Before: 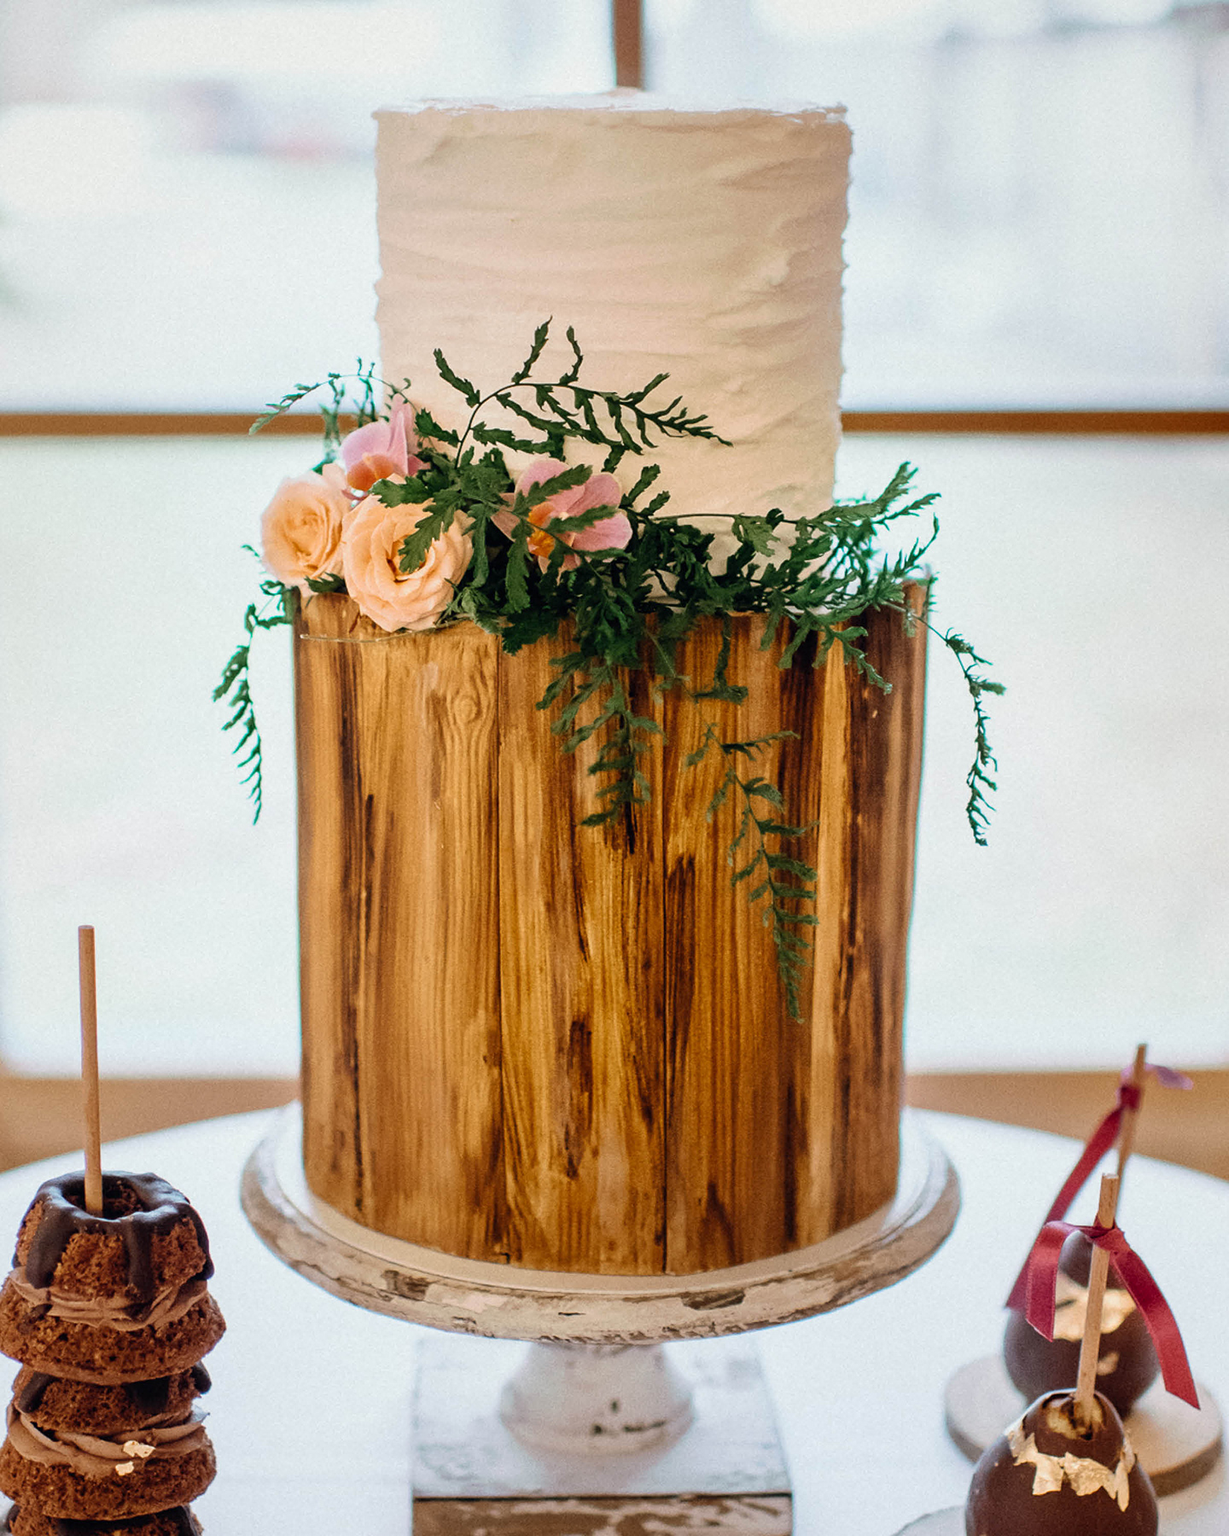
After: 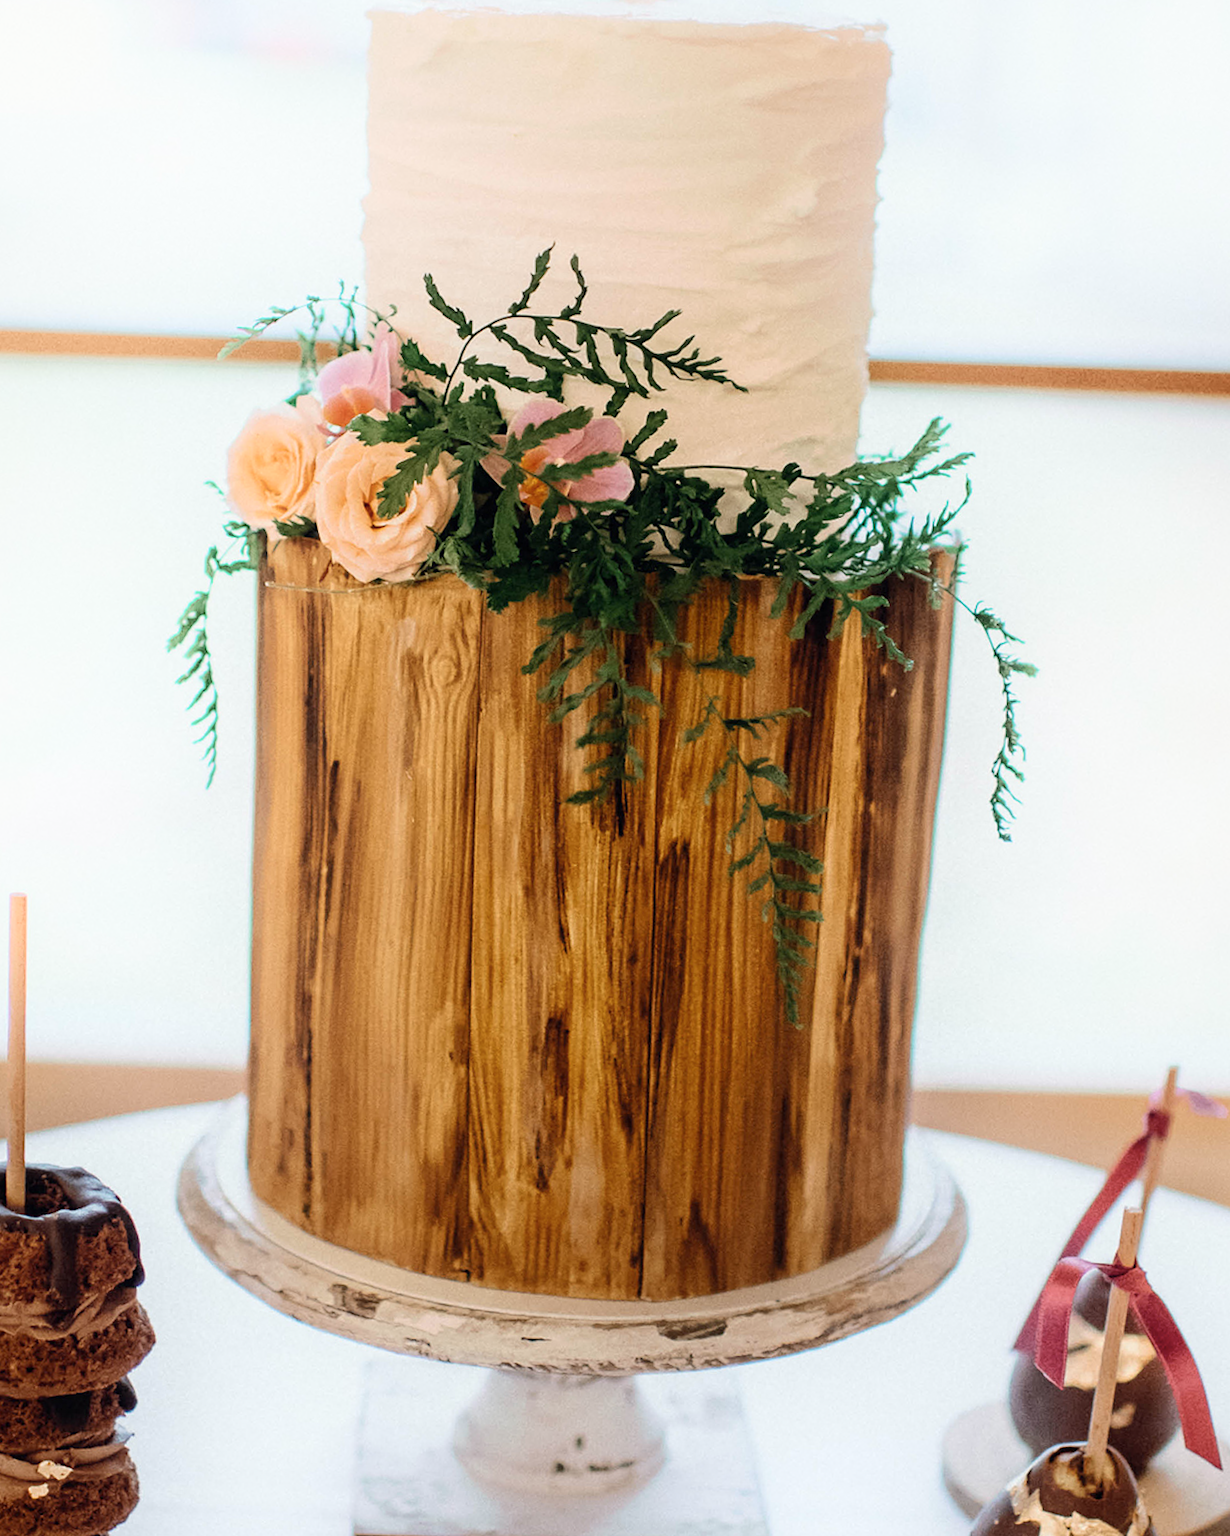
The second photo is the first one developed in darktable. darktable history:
crop and rotate: angle -2.13°, left 3.166%, top 4.136%, right 1.605%, bottom 0.763%
contrast brightness saturation: saturation -0.067
shadows and highlights: shadows -38.71, highlights 63.99, soften with gaussian
